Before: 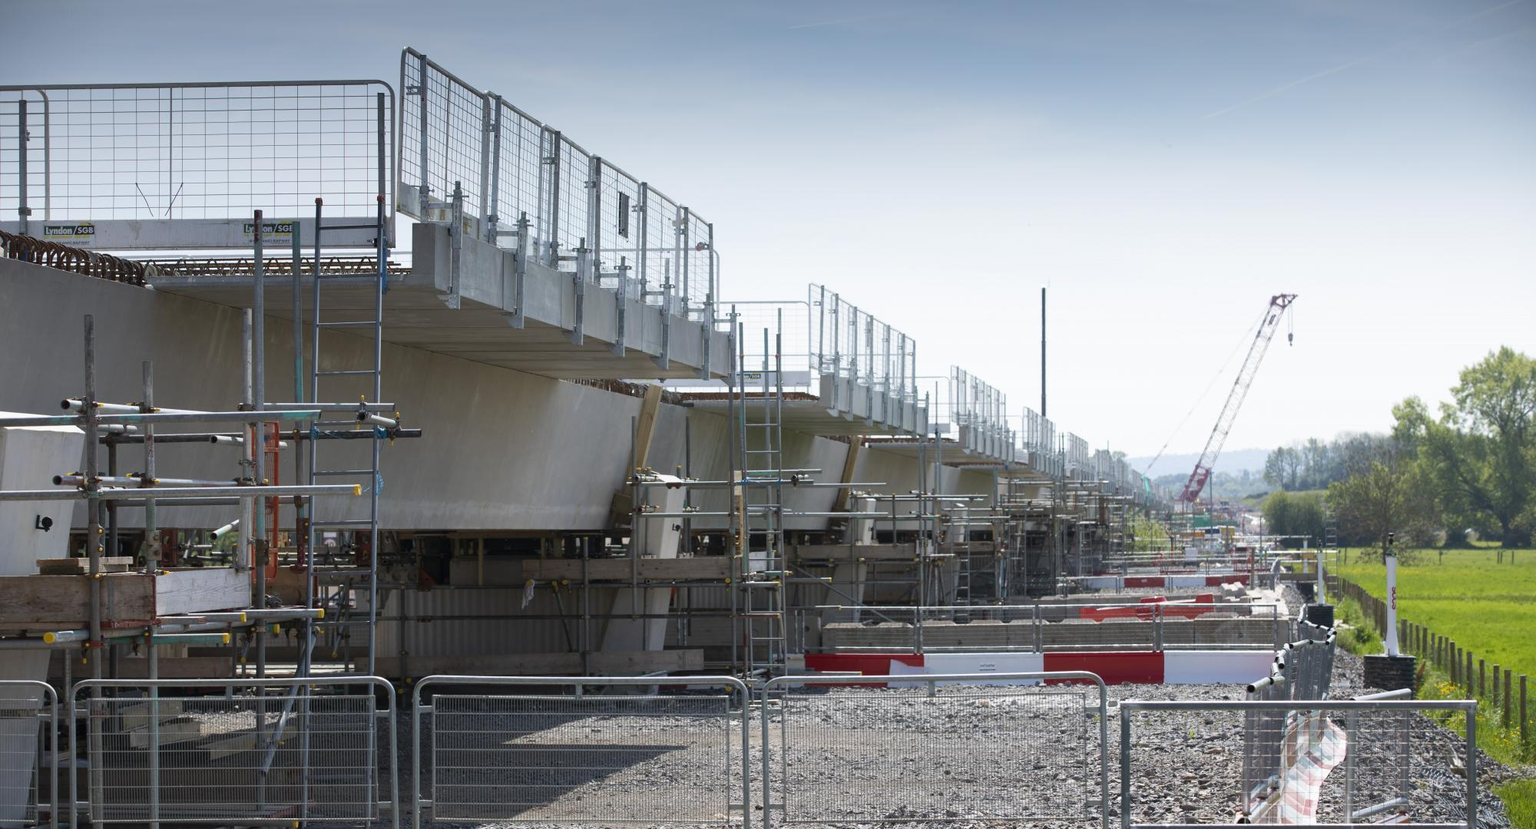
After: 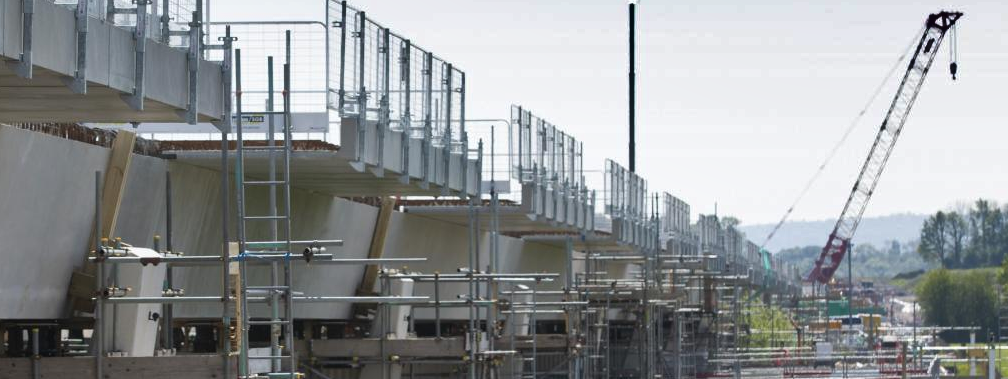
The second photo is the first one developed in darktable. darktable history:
crop: left 36.386%, top 34.353%, right 13.194%, bottom 30.543%
shadows and highlights: radius 105.62, shadows 40.87, highlights -71.92, low approximation 0.01, soften with gaussian
